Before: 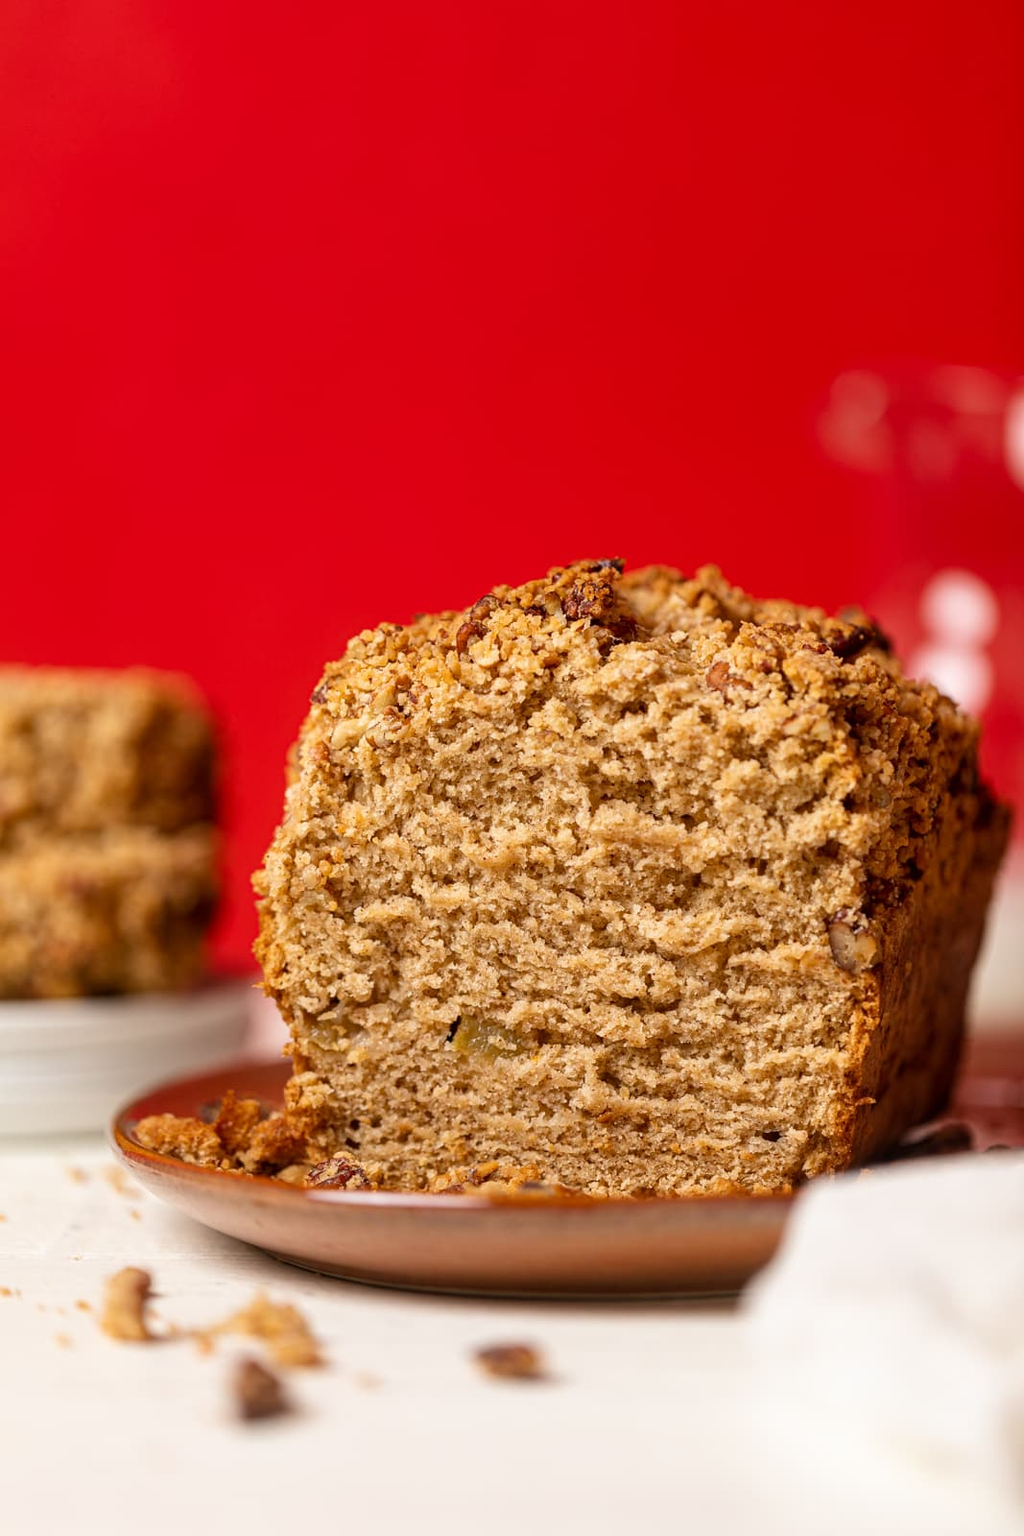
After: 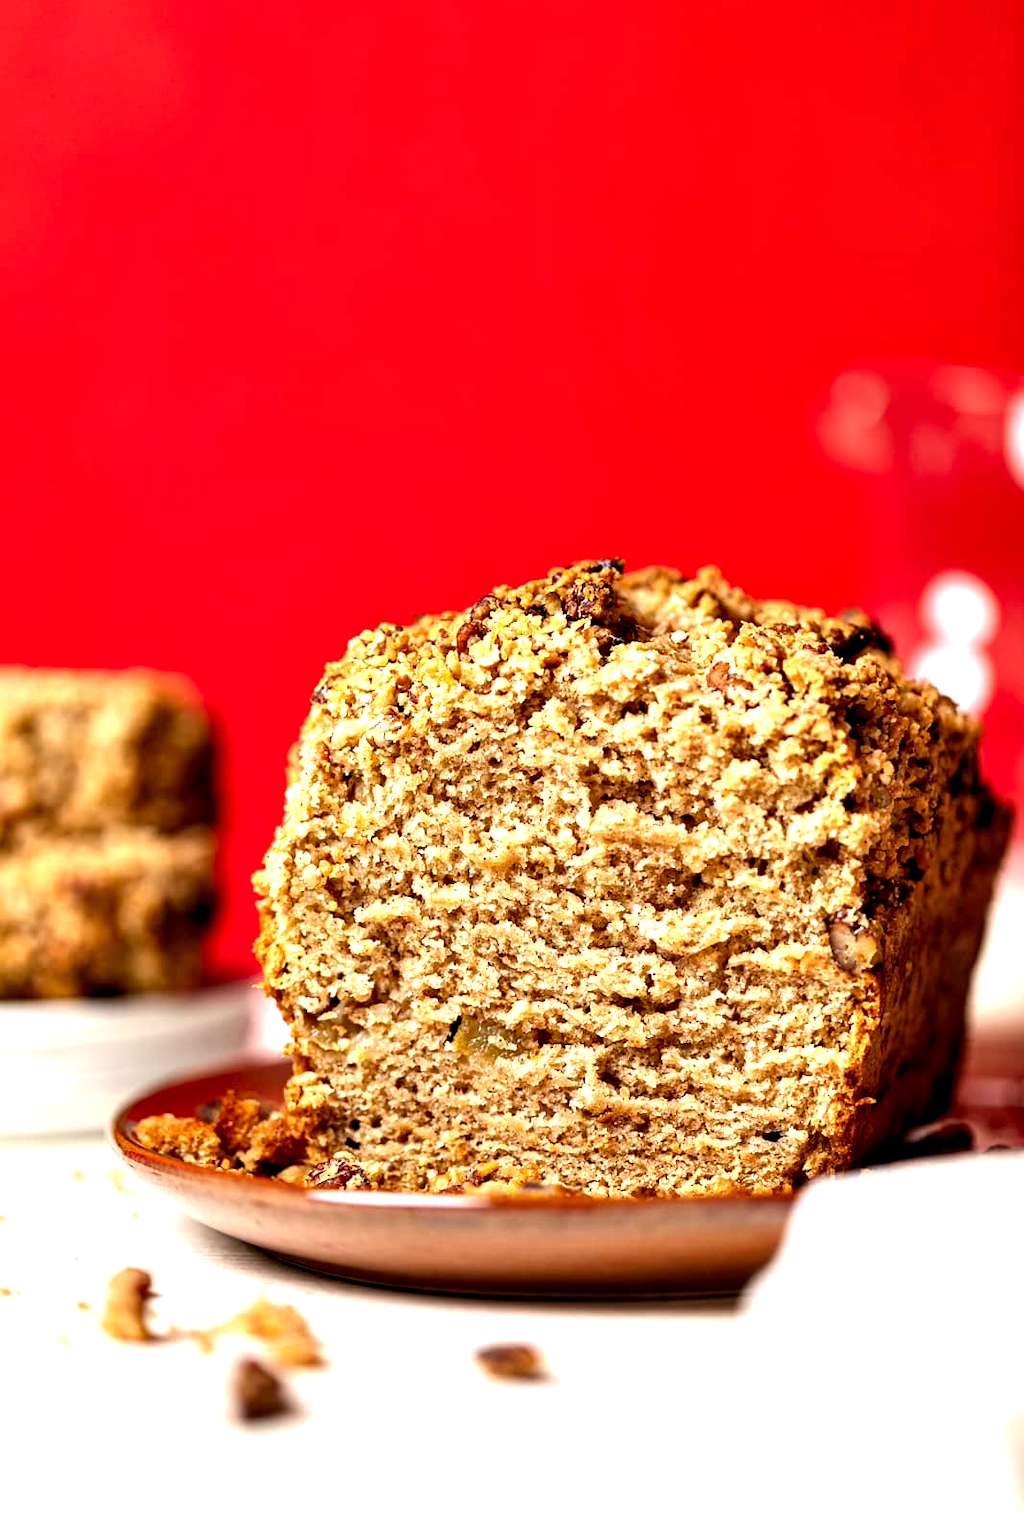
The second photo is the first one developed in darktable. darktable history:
exposure: black level correction 0, exposure 0.704 EV, compensate exposure bias true, compensate highlight preservation false
contrast equalizer: y [[0.6 ×6], [0.55 ×6], [0 ×6], [0 ×6], [0 ×6]]
